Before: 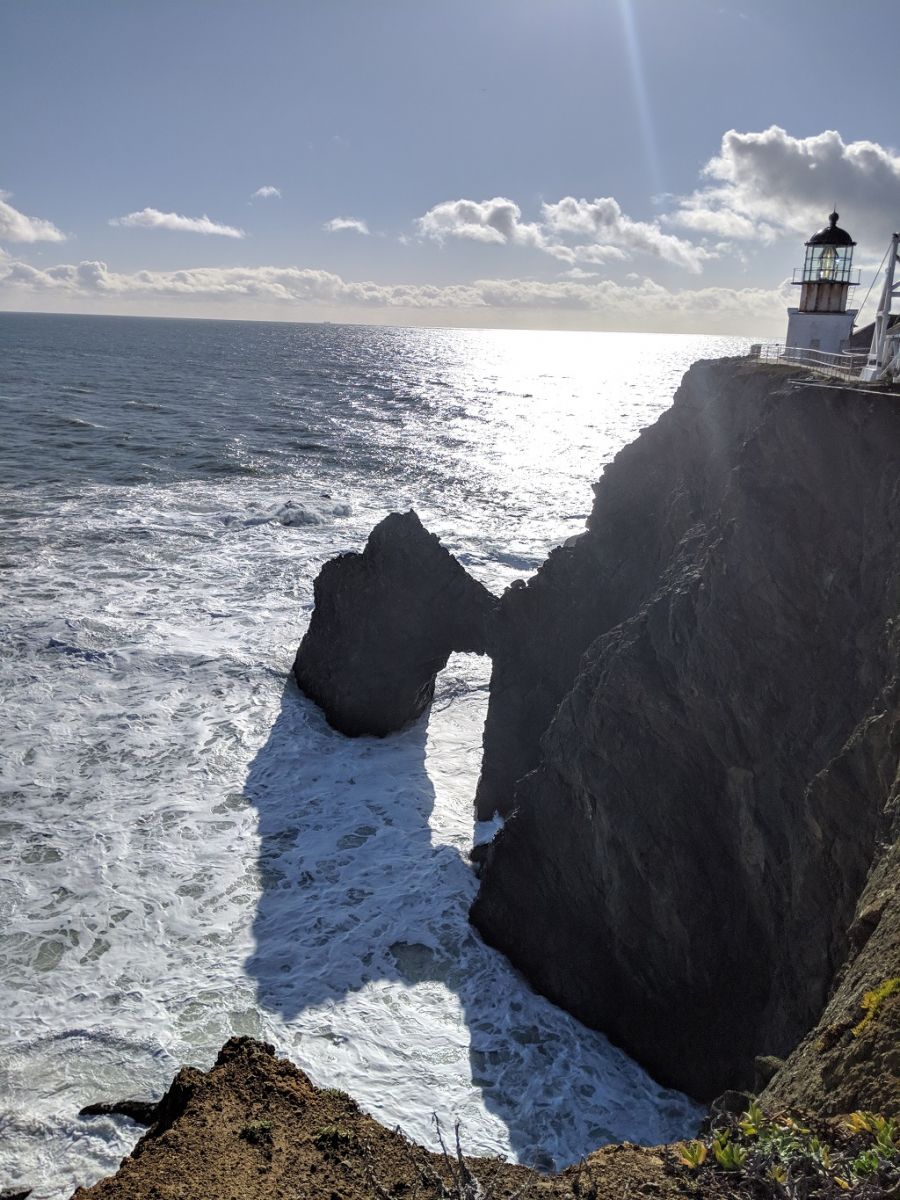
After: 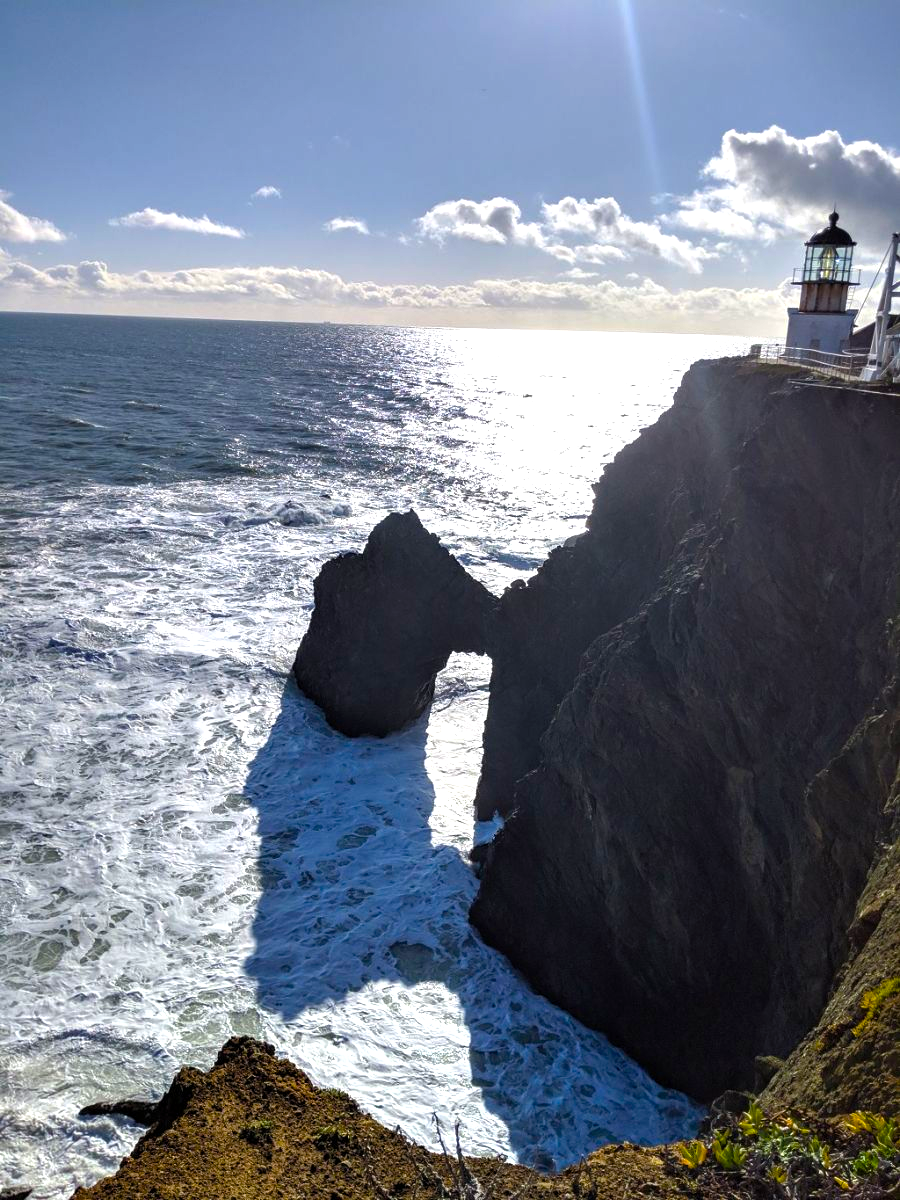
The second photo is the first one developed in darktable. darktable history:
shadows and highlights: shadows 25, highlights -25
color balance rgb: linear chroma grading › global chroma 9%, perceptual saturation grading › global saturation 36%, perceptual saturation grading › shadows 35%, perceptual brilliance grading › global brilliance 15%, perceptual brilliance grading › shadows -35%, global vibrance 15%
